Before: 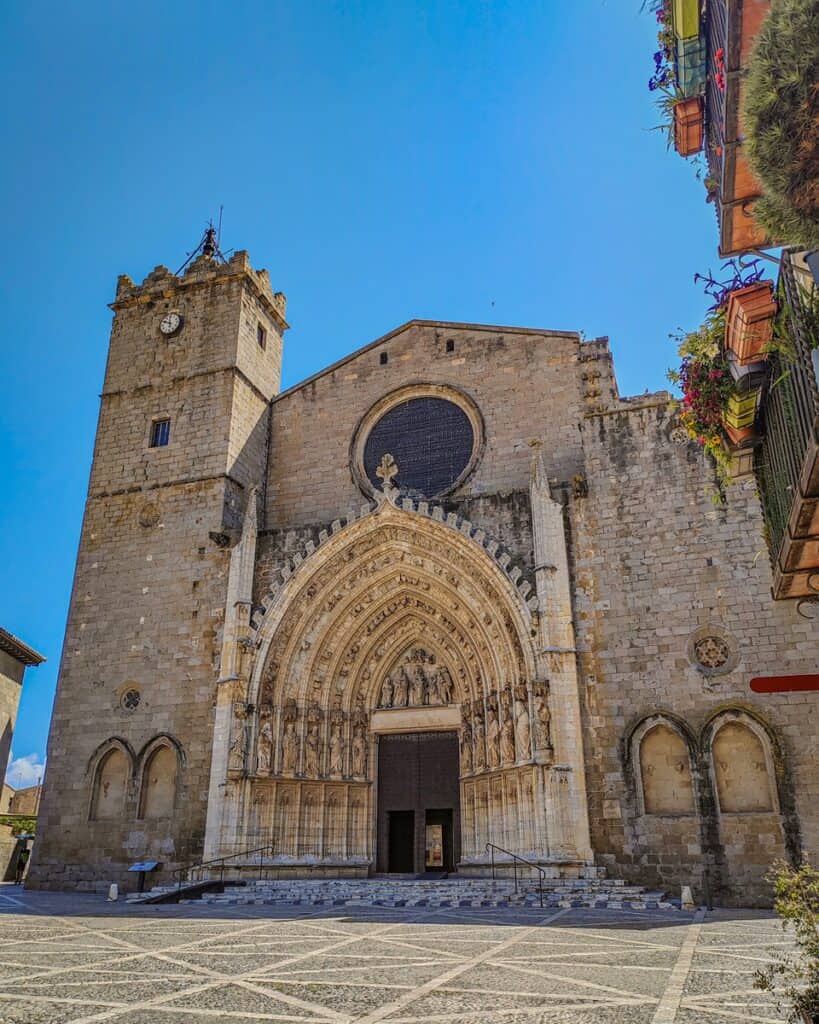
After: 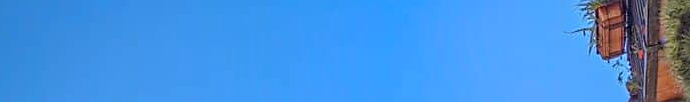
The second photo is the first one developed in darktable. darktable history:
sharpen: on, module defaults
crop and rotate: left 9.644%, top 9.491%, right 6.021%, bottom 80.509%
white balance: red 0.967, blue 1.119, emerald 0.756
